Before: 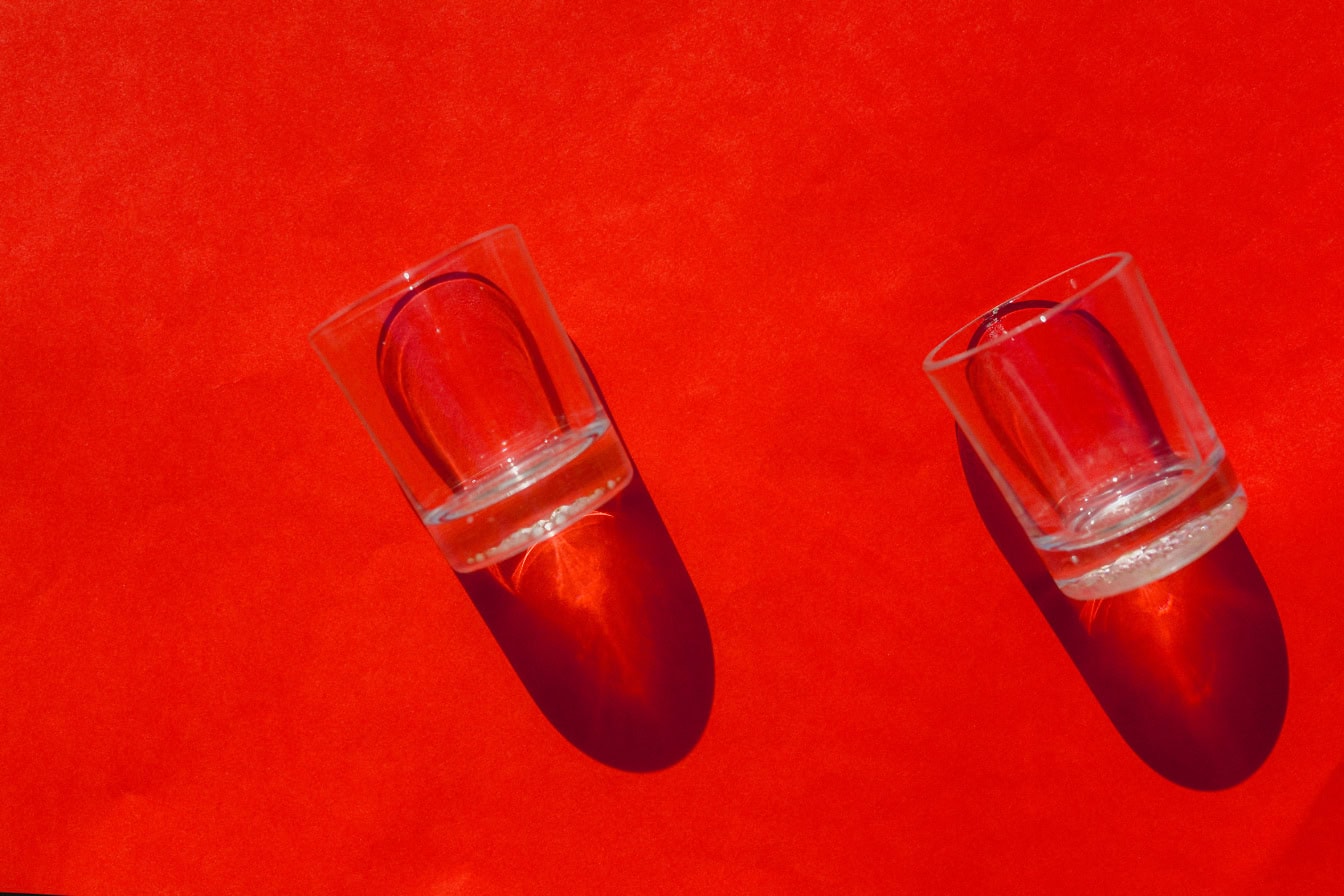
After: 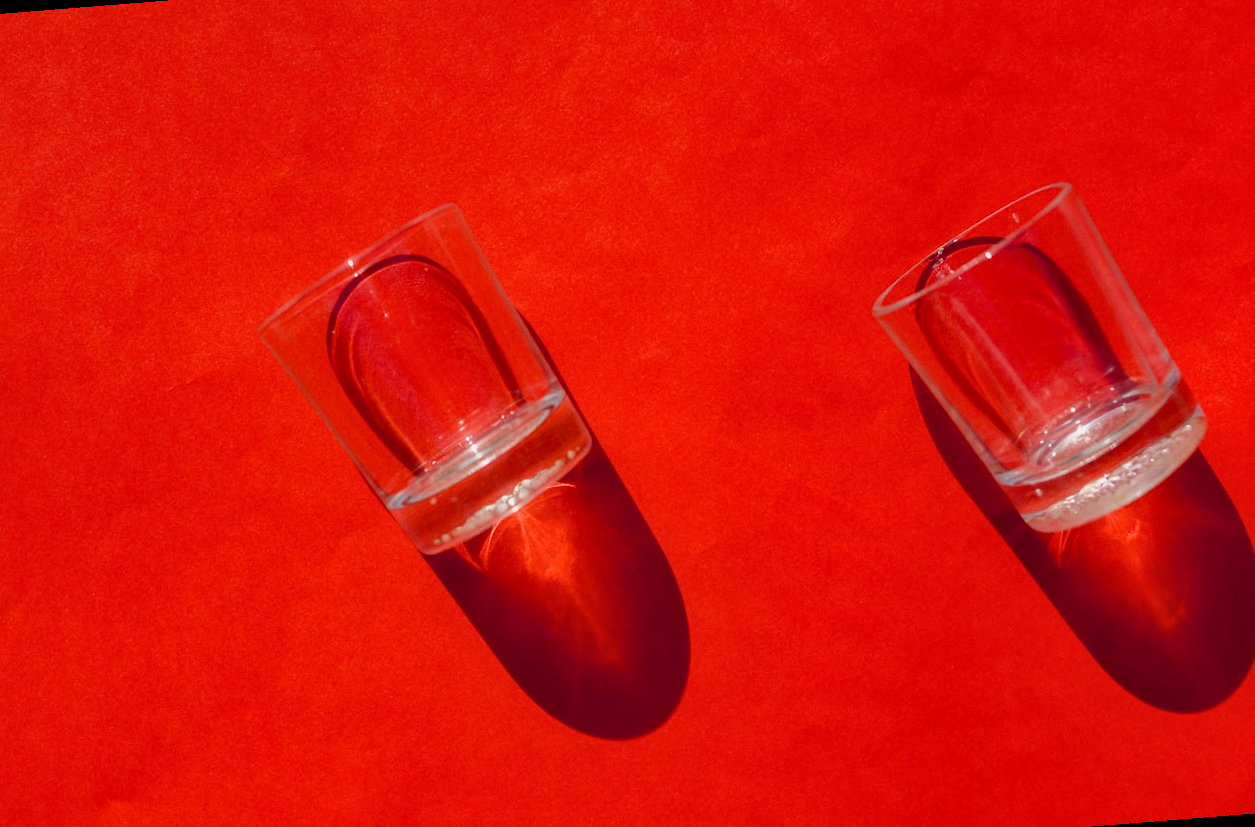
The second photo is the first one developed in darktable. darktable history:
rotate and perspective: rotation -4.57°, crop left 0.054, crop right 0.944, crop top 0.087, crop bottom 0.914
local contrast: mode bilateral grid, contrast 20, coarseness 50, detail 120%, midtone range 0.2
